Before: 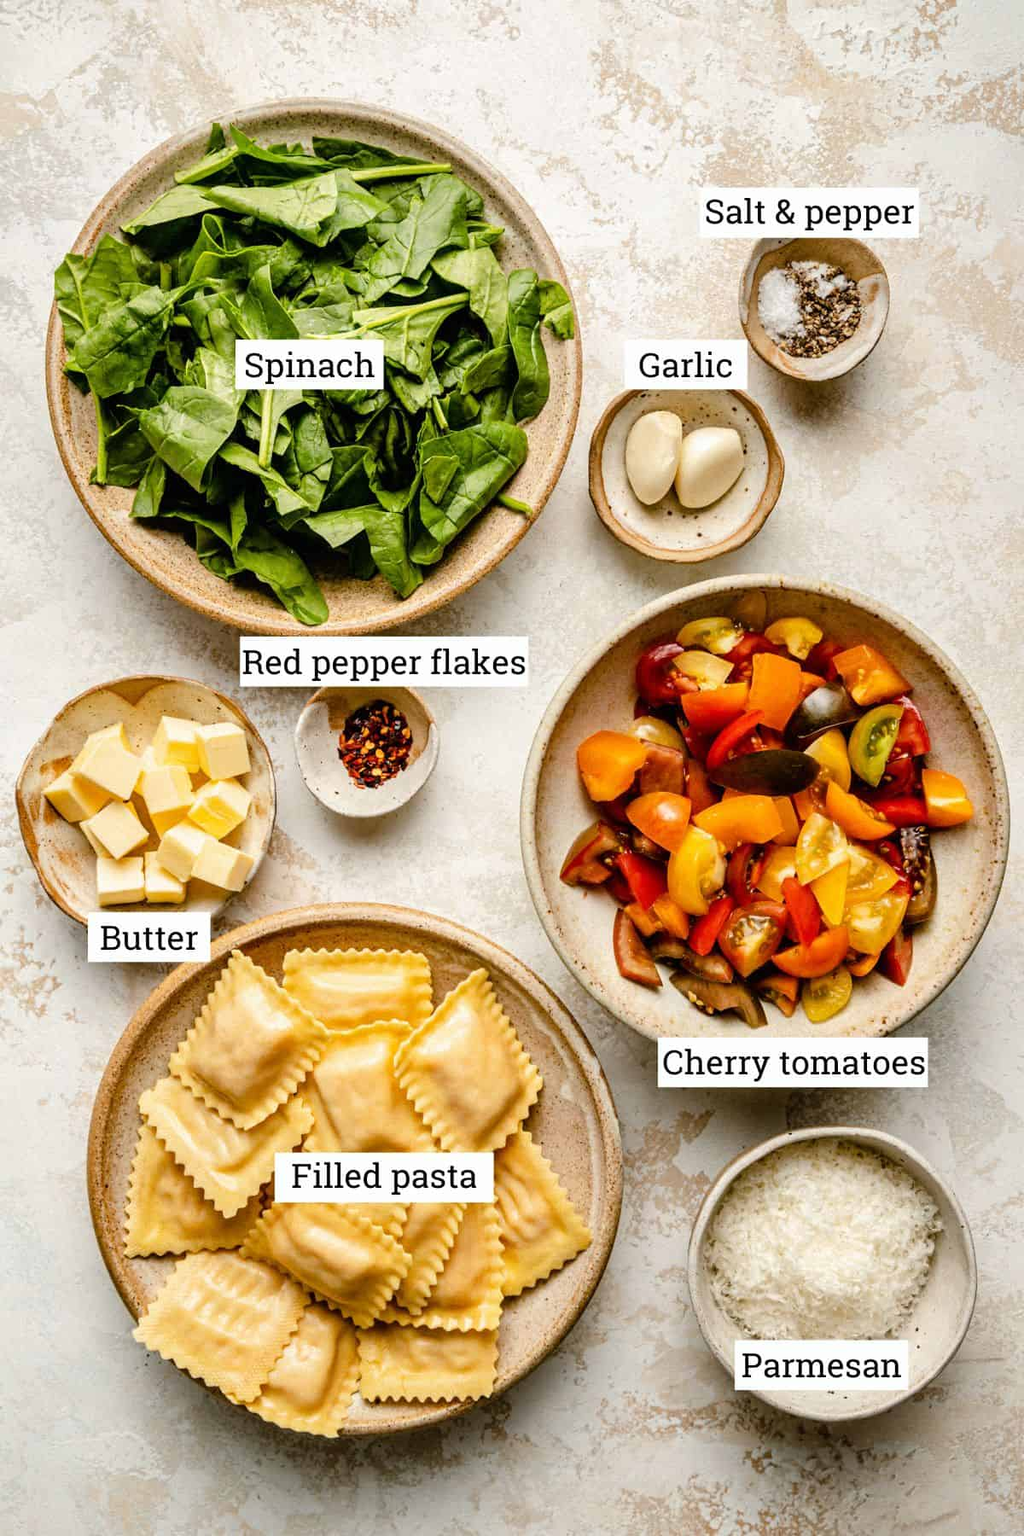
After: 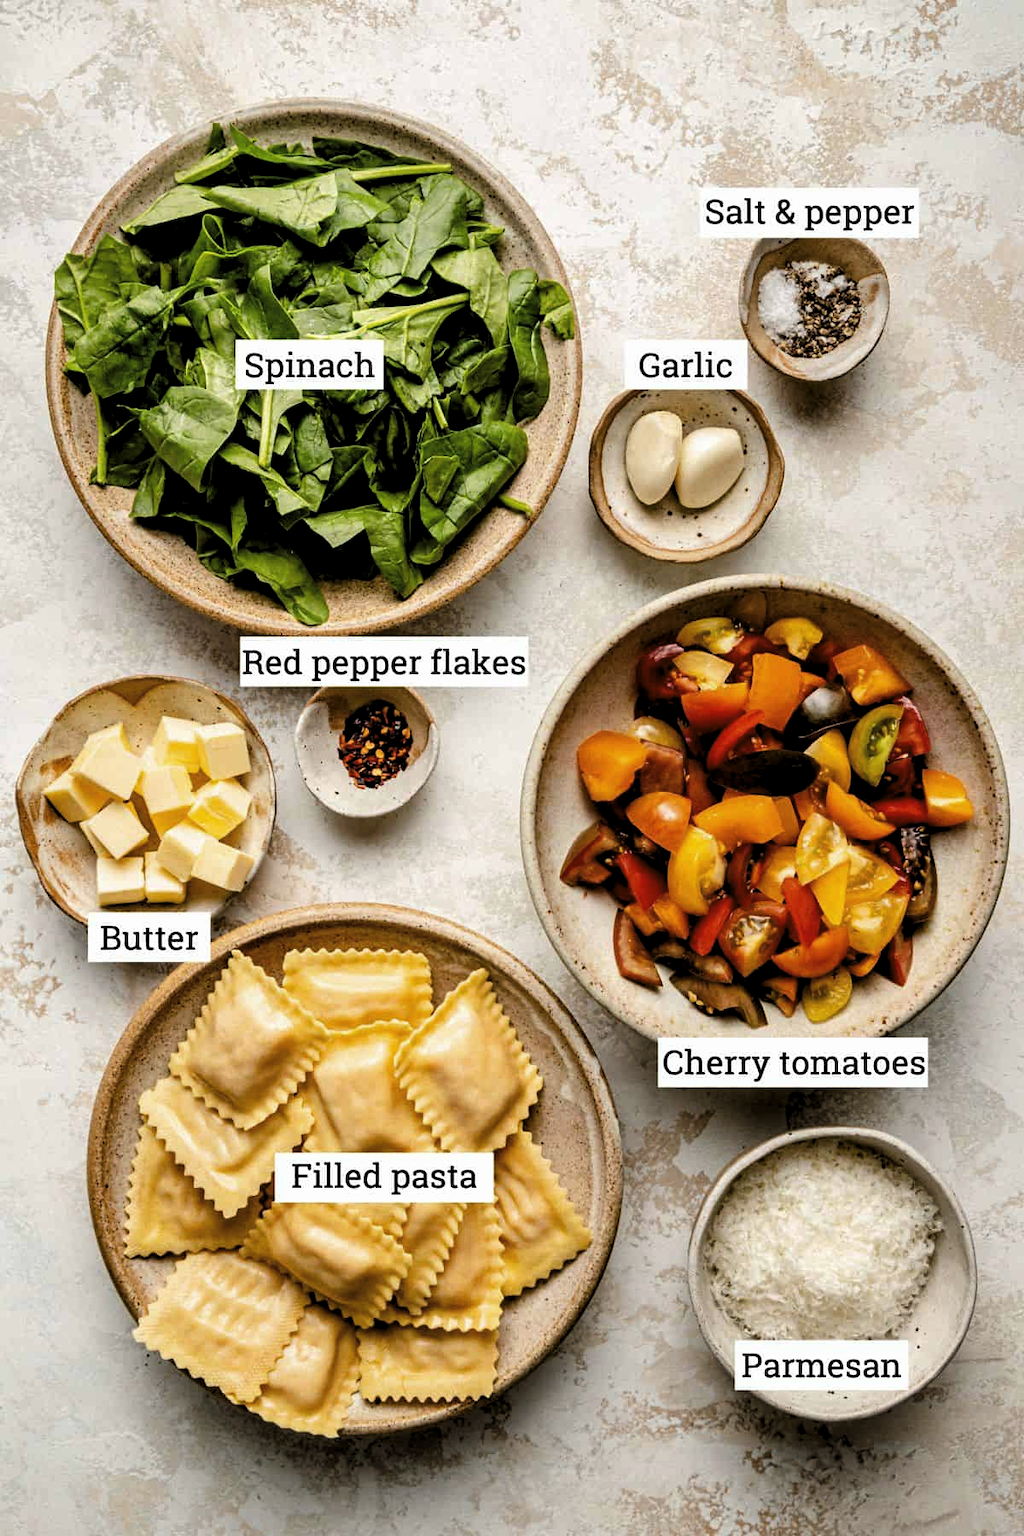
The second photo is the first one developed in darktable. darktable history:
exposure: compensate exposure bias true, compensate highlight preservation false
levels: levels [0.116, 0.574, 1]
